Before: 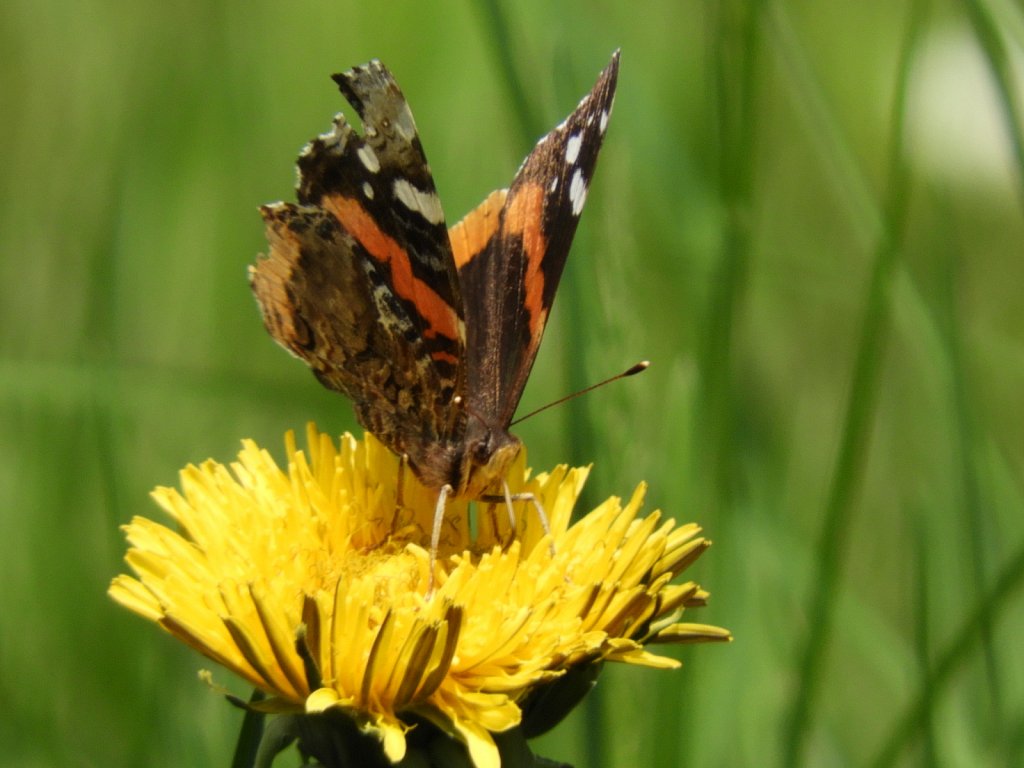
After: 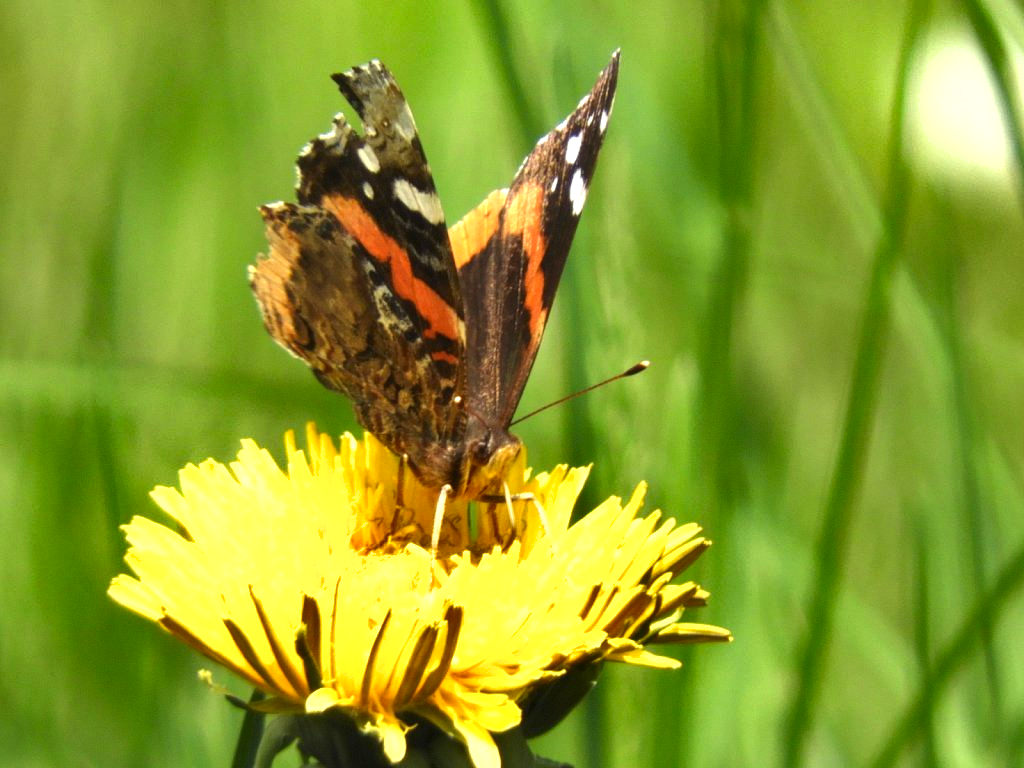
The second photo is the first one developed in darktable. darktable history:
shadows and highlights: radius 116.07, shadows 41.69, highlights -61.51, soften with gaussian
exposure: black level correction 0, exposure 1.122 EV, compensate highlight preservation false
